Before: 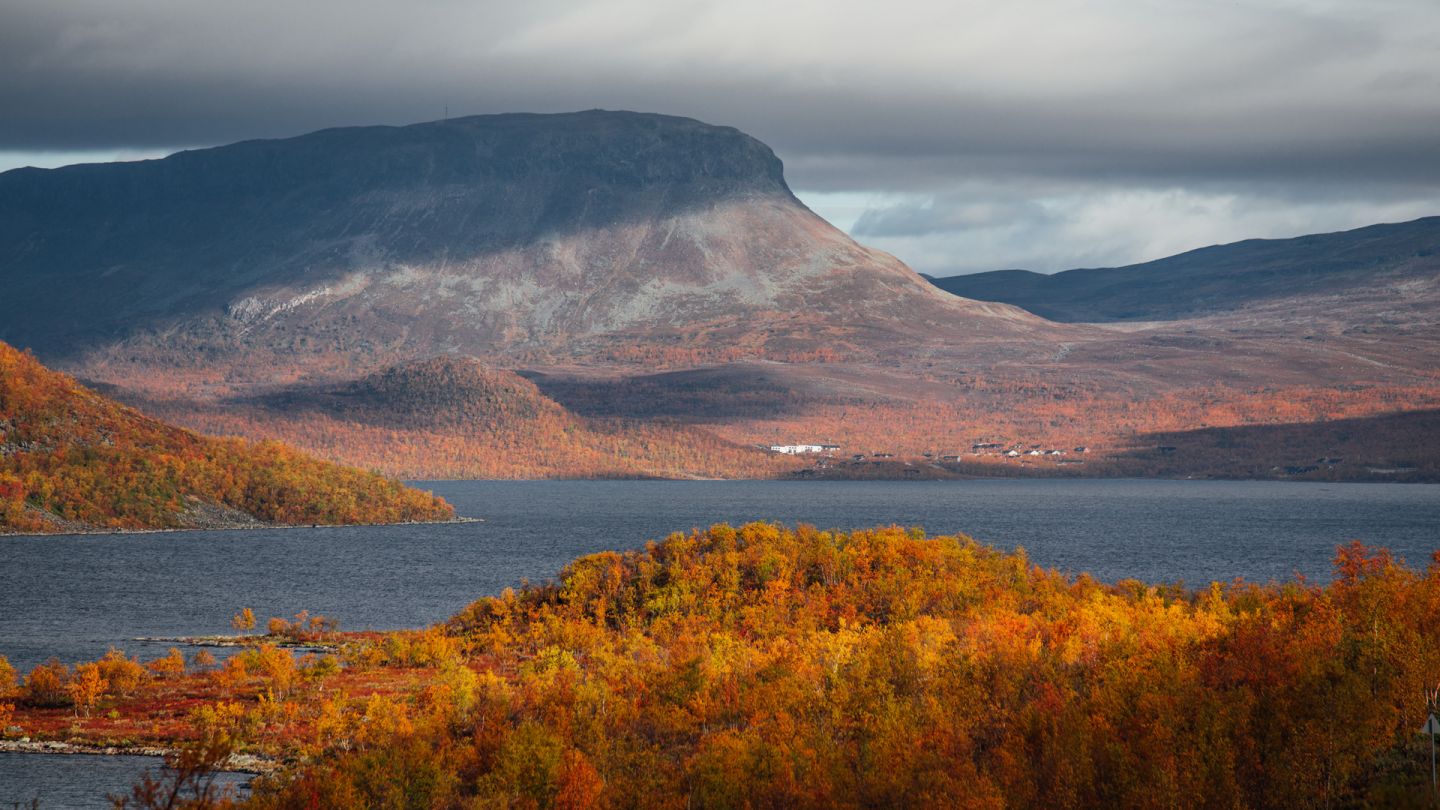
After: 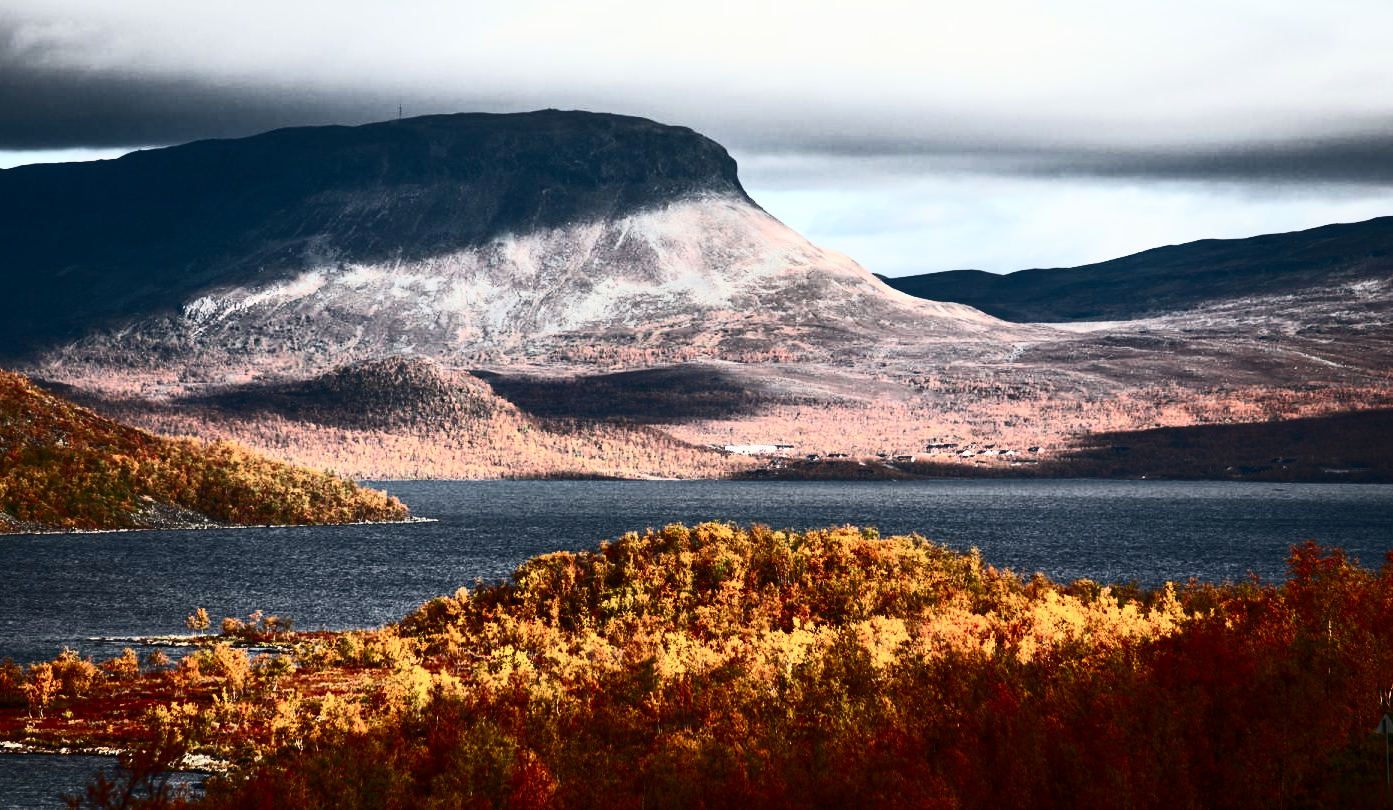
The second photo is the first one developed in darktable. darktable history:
crop and rotate: left 3.196%
contrast brightness saturation: contrast 0.947, brightness 0.197
